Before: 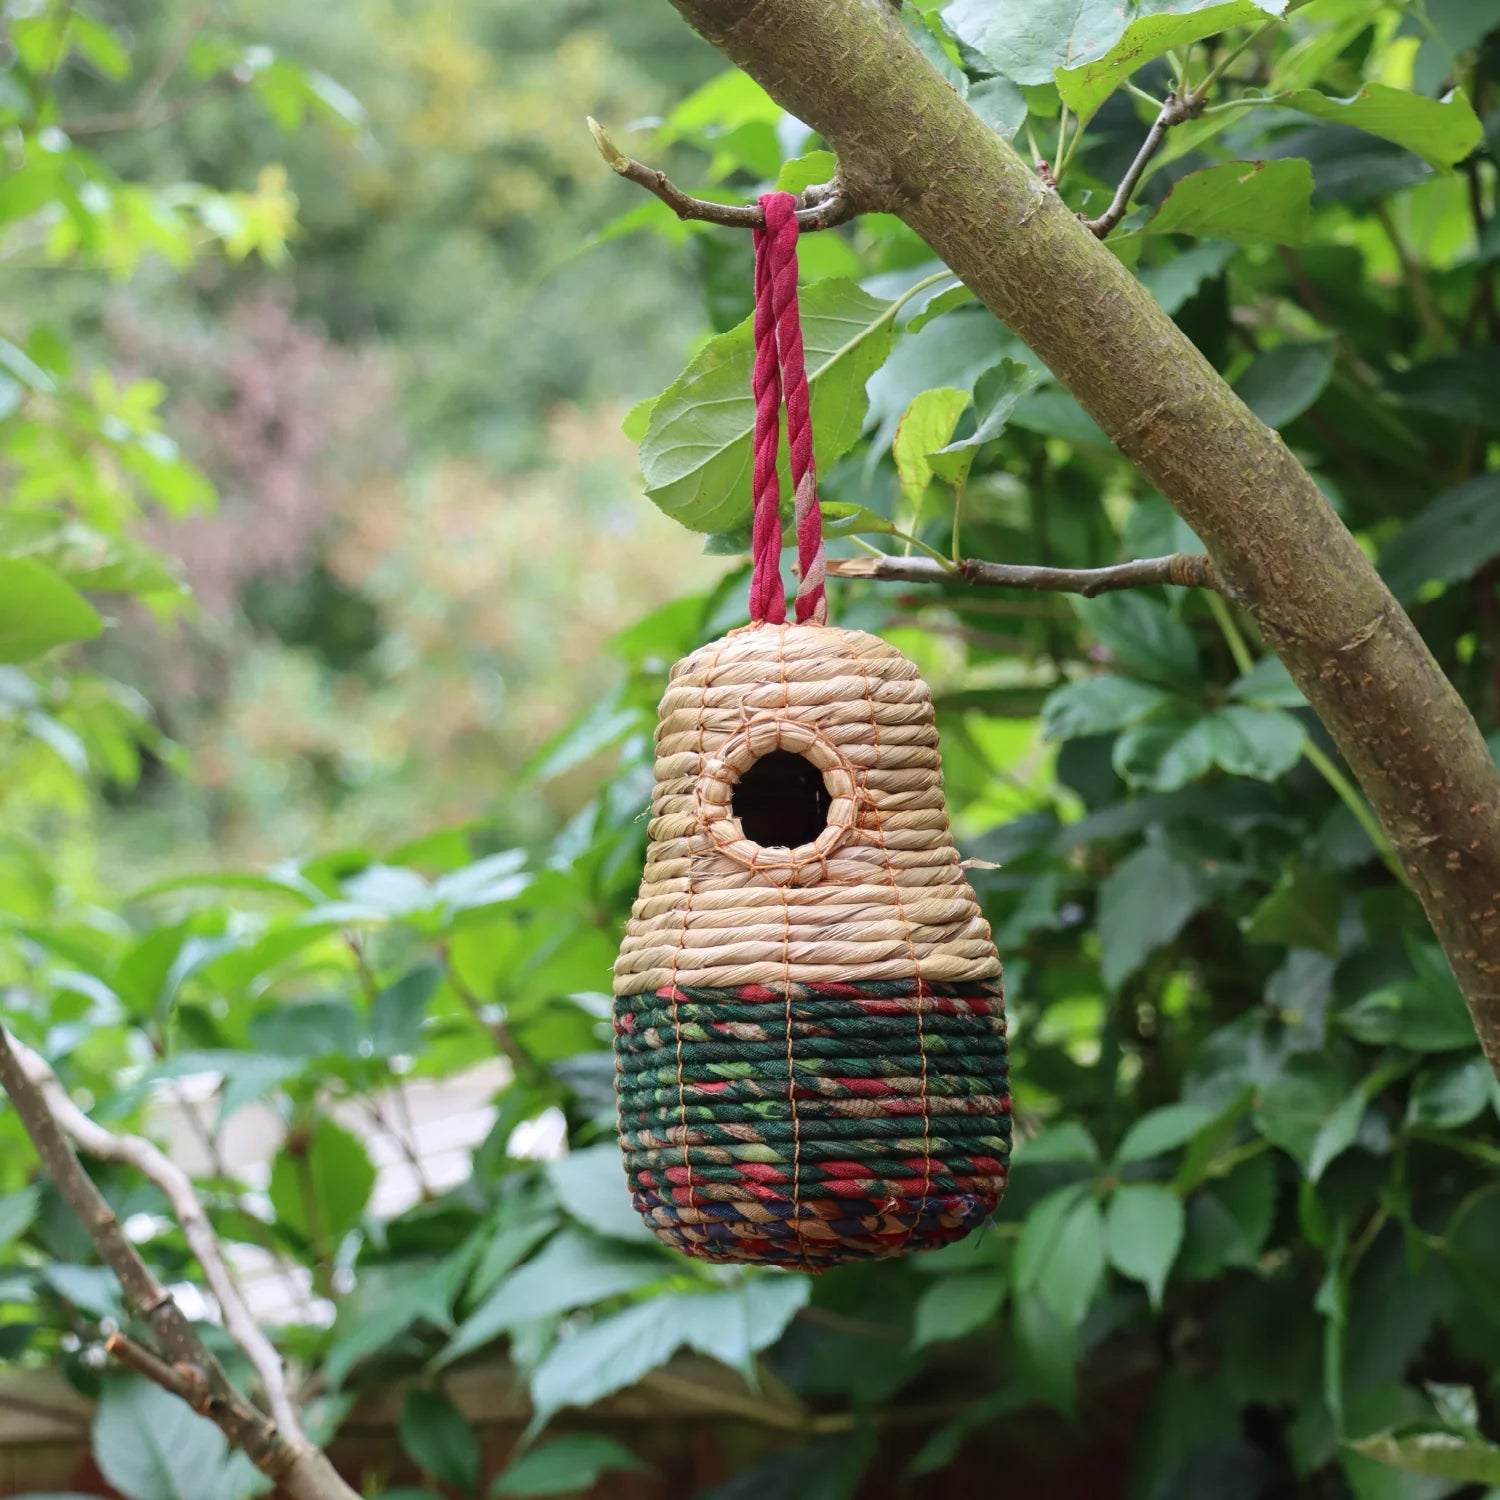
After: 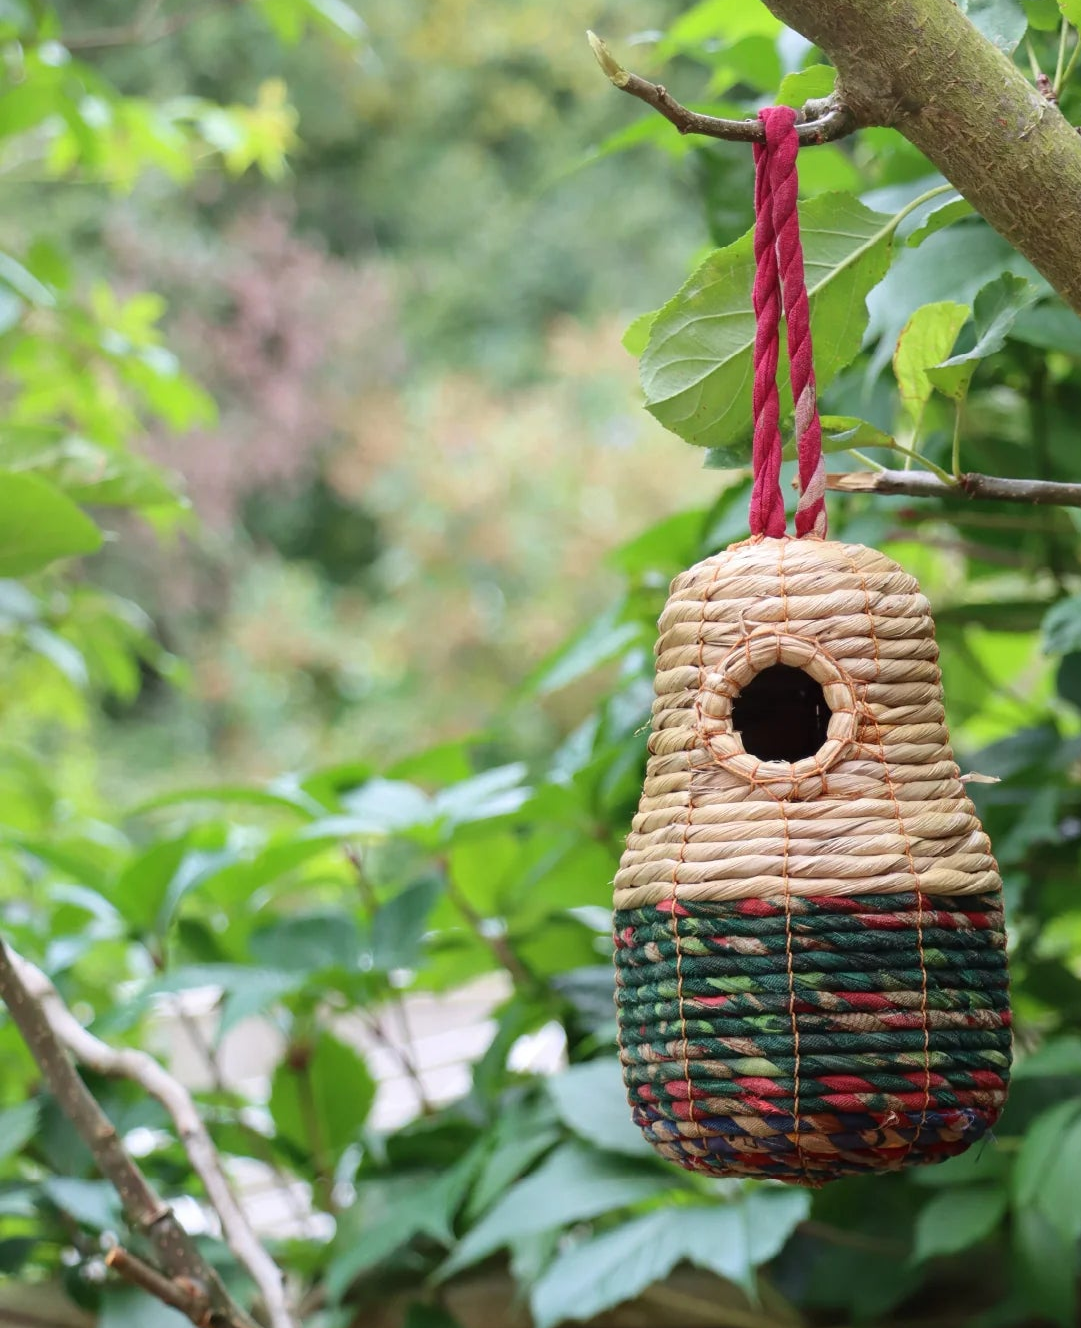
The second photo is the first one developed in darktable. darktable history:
crop: top 5.794%, right 27.899%, bottom 5.615%
